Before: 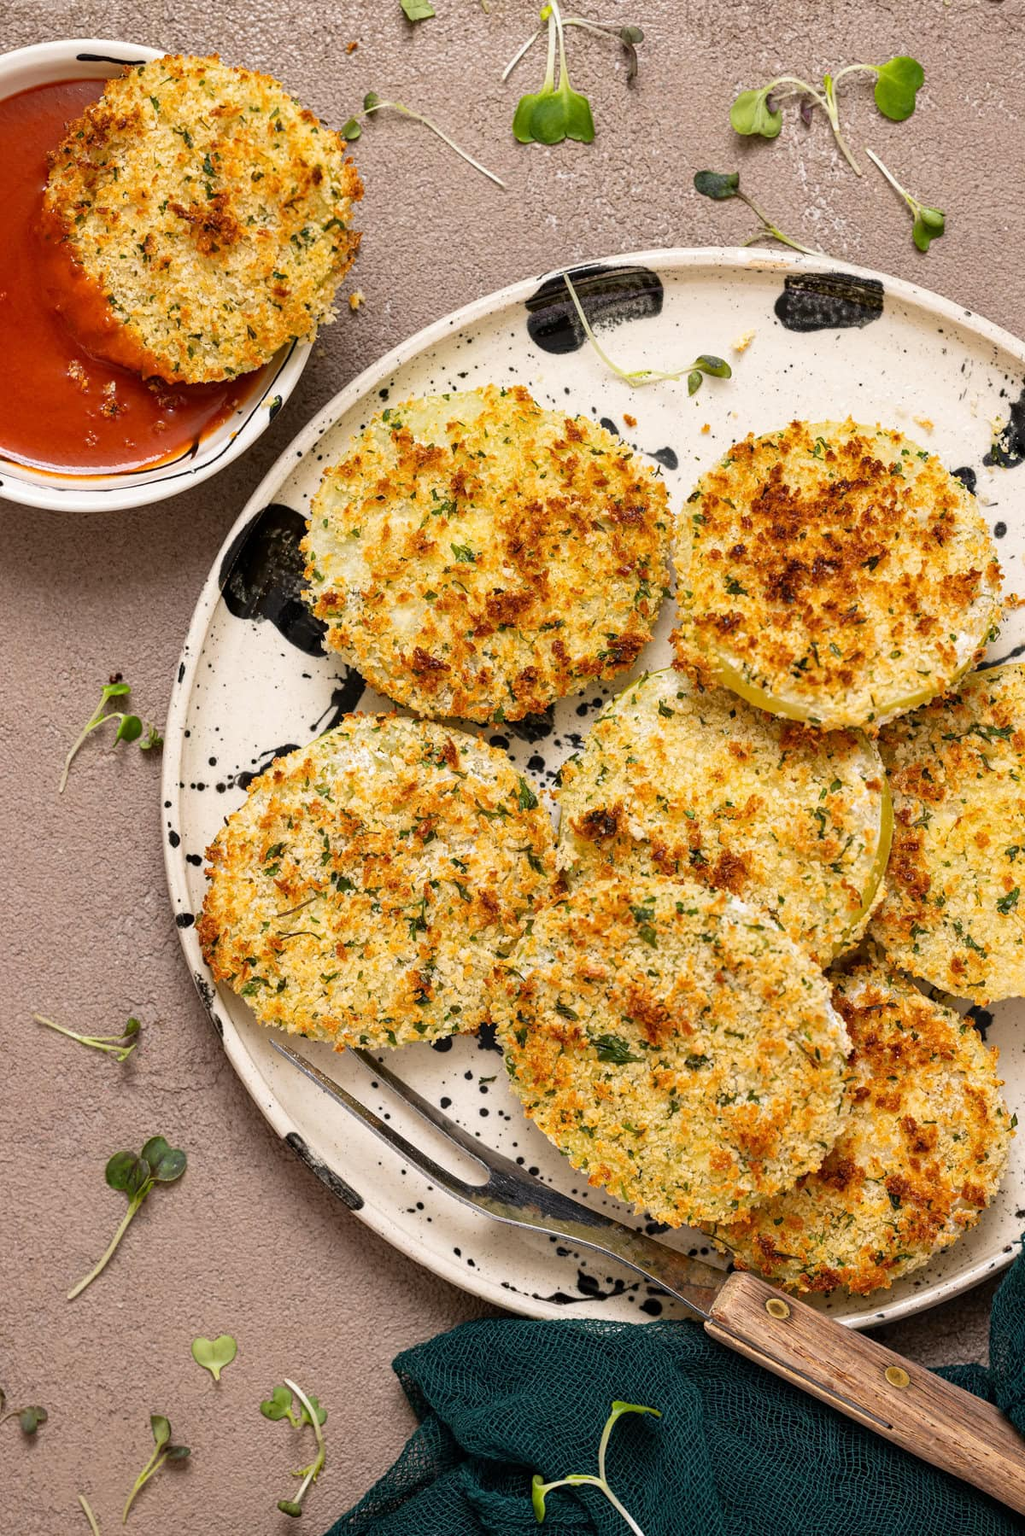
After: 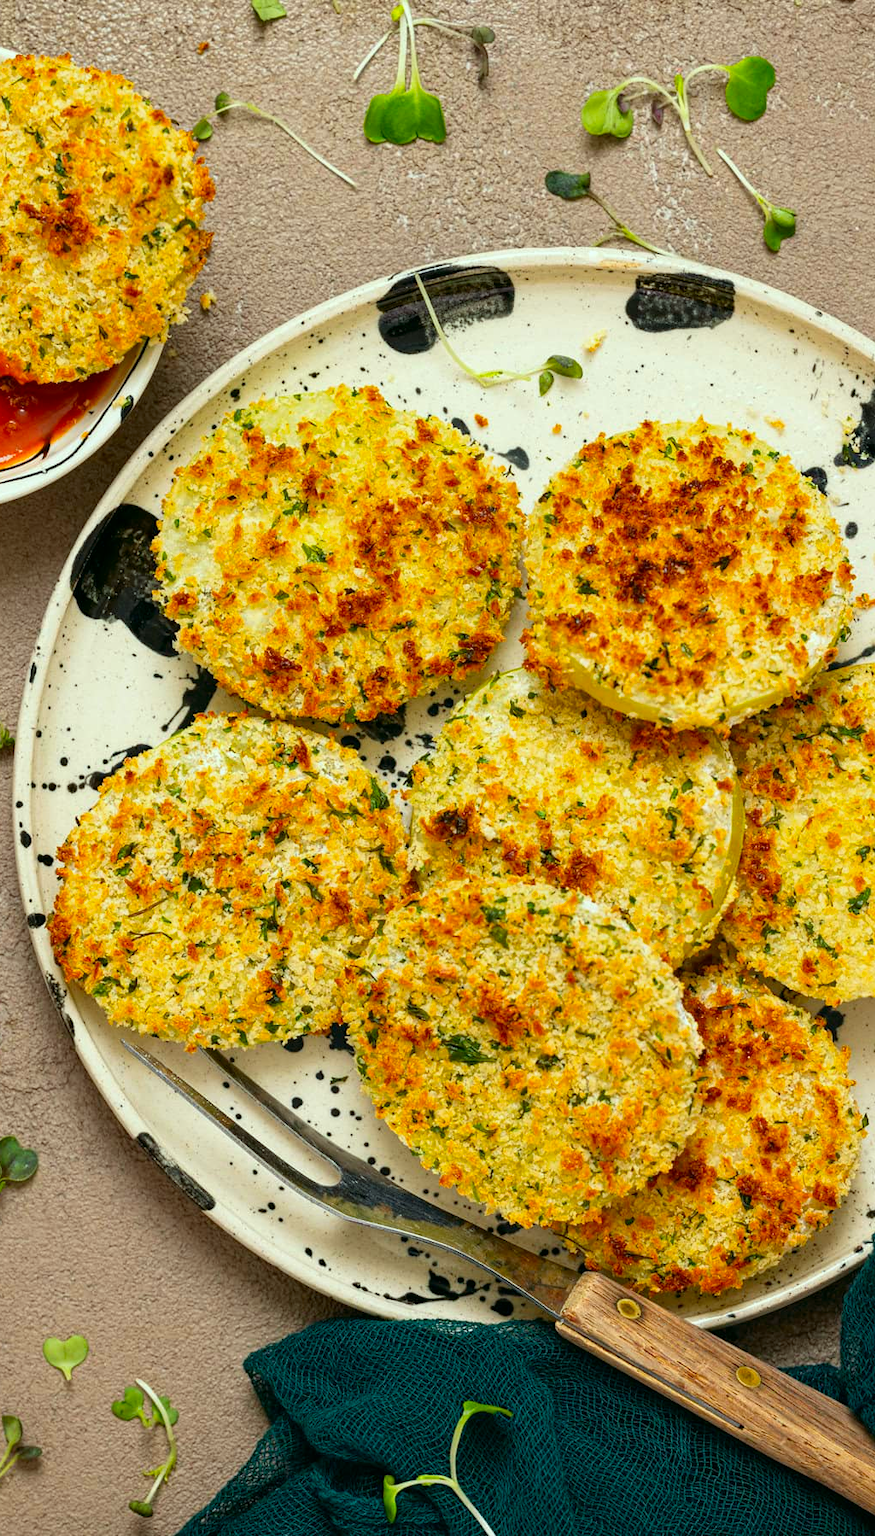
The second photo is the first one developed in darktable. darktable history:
color correction: highlights a* -7.35, highlights b* 1.49, shadows a* -3.9, saturation 1.4
crop and rotate: left 14.539%
